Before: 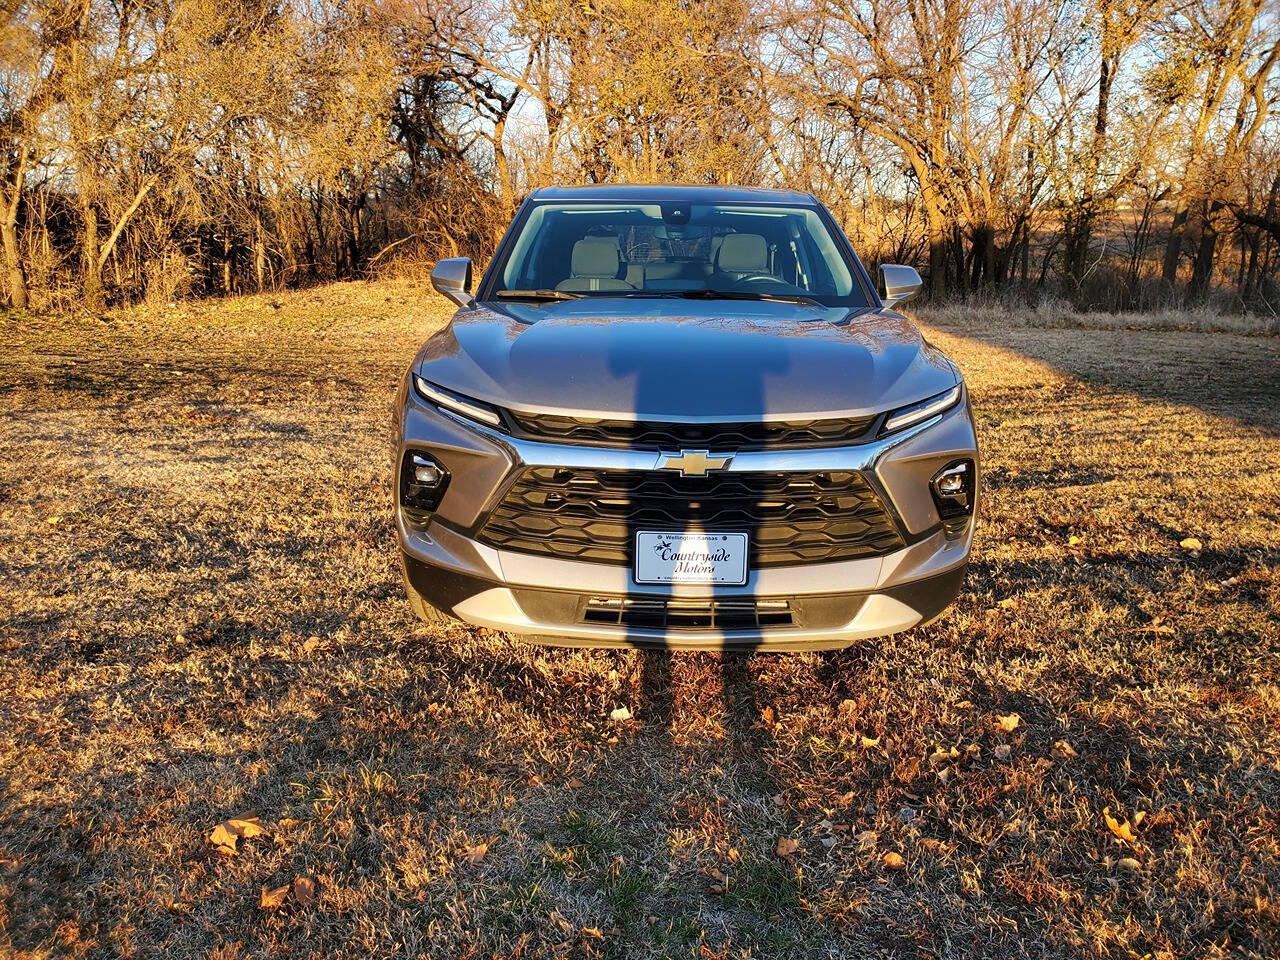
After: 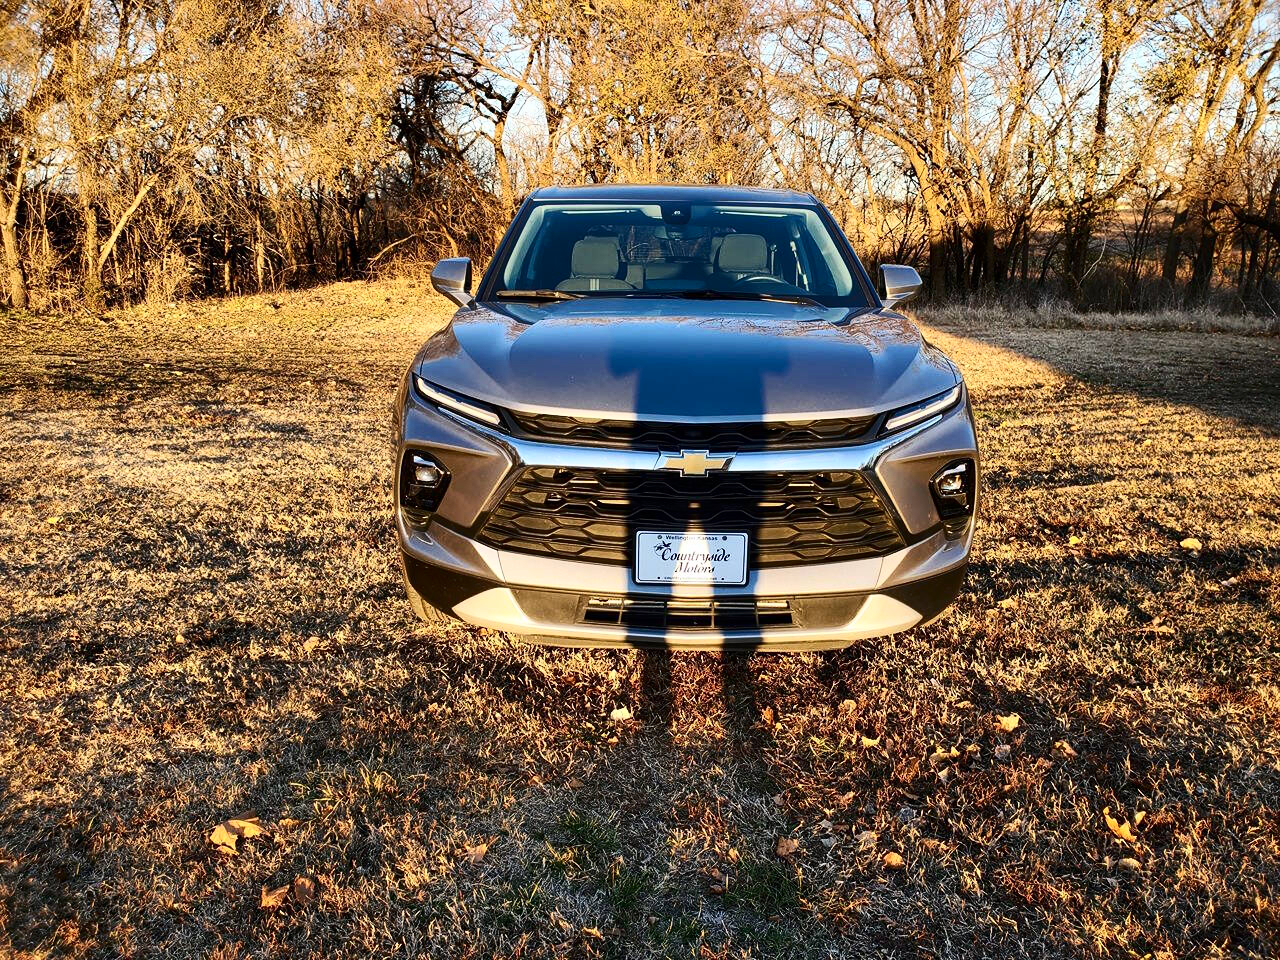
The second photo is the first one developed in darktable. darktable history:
contrast brightness saturation: contrast 0.27
